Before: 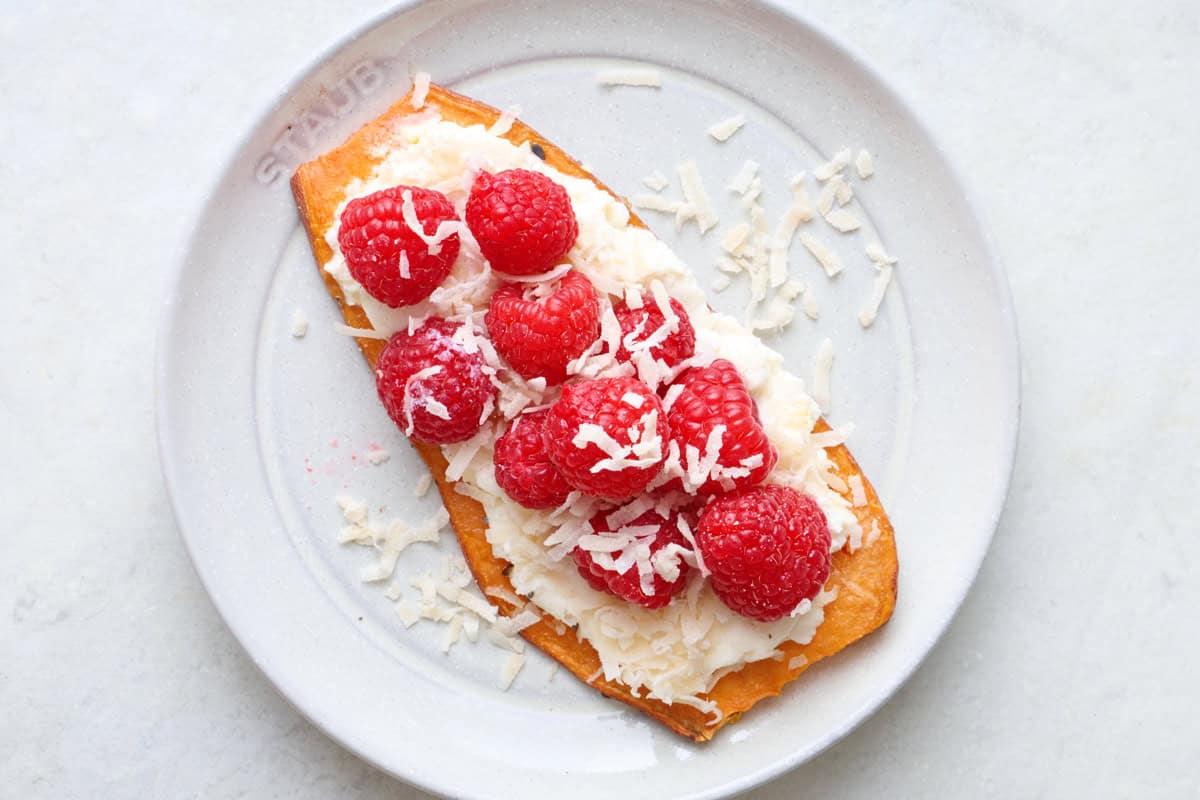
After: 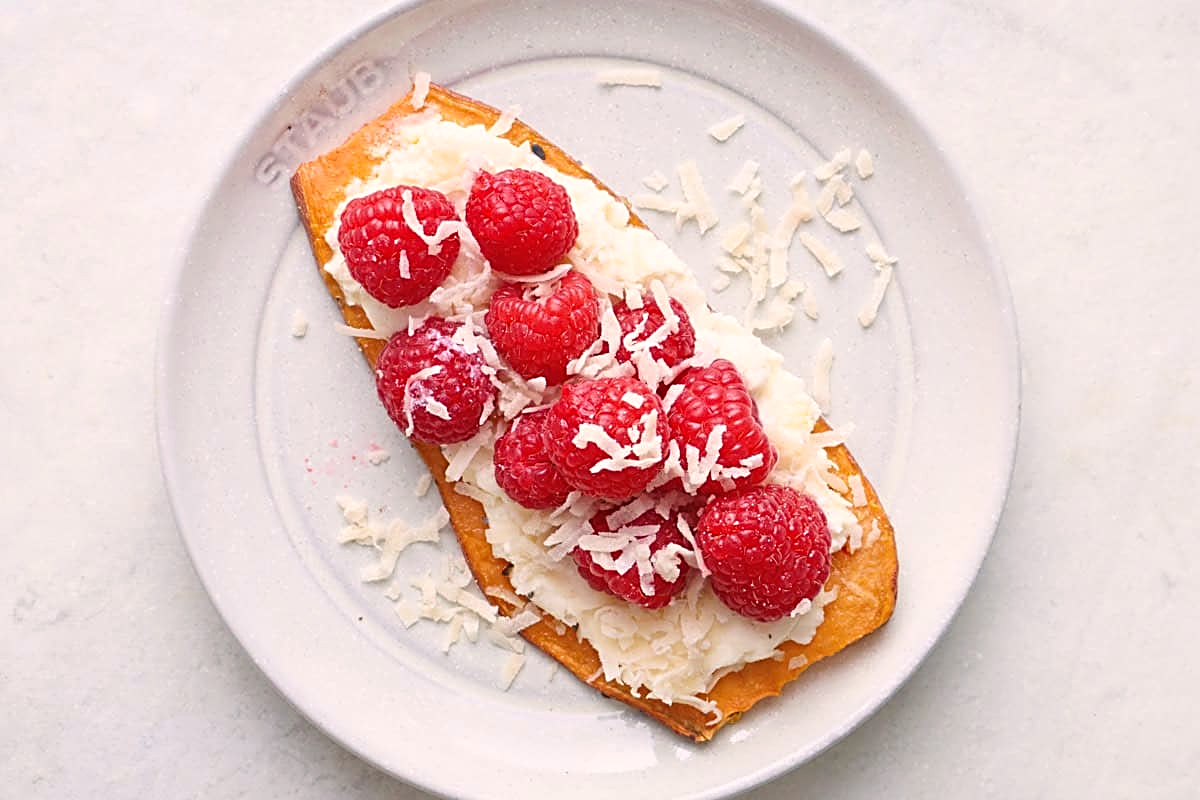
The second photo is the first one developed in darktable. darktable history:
sharpen: radius 2.543, amount 0.636
color correction: highlights a* 5.38, highlights b* 5.3, shadows a* -4.26, shadows b* -5.11
